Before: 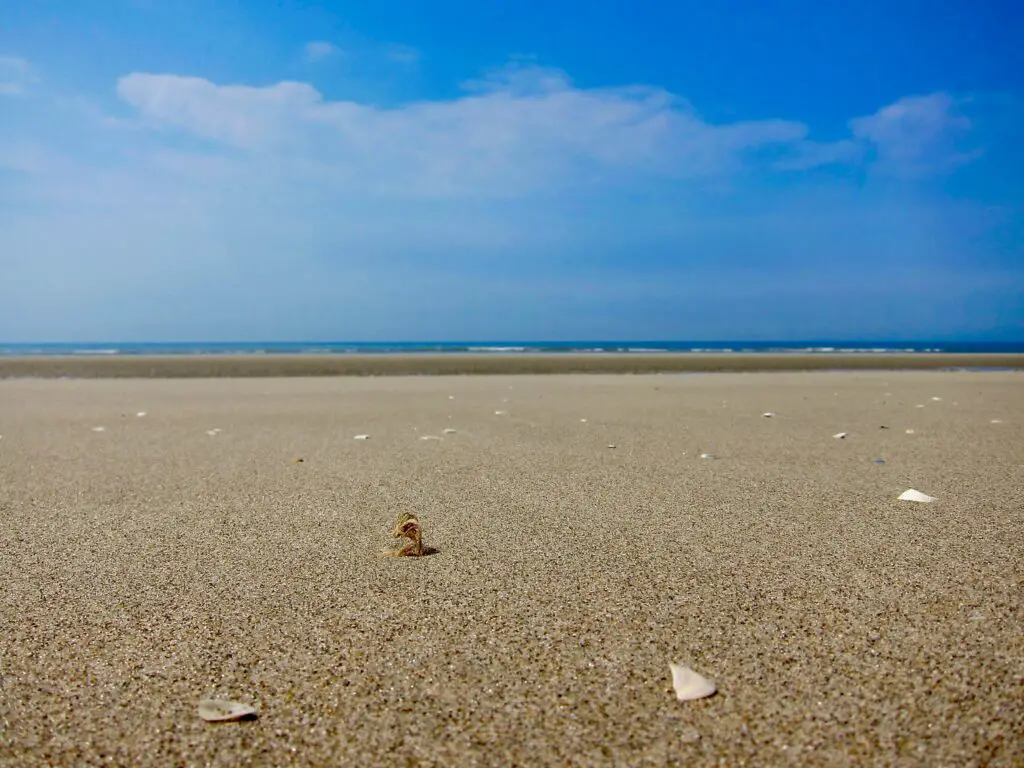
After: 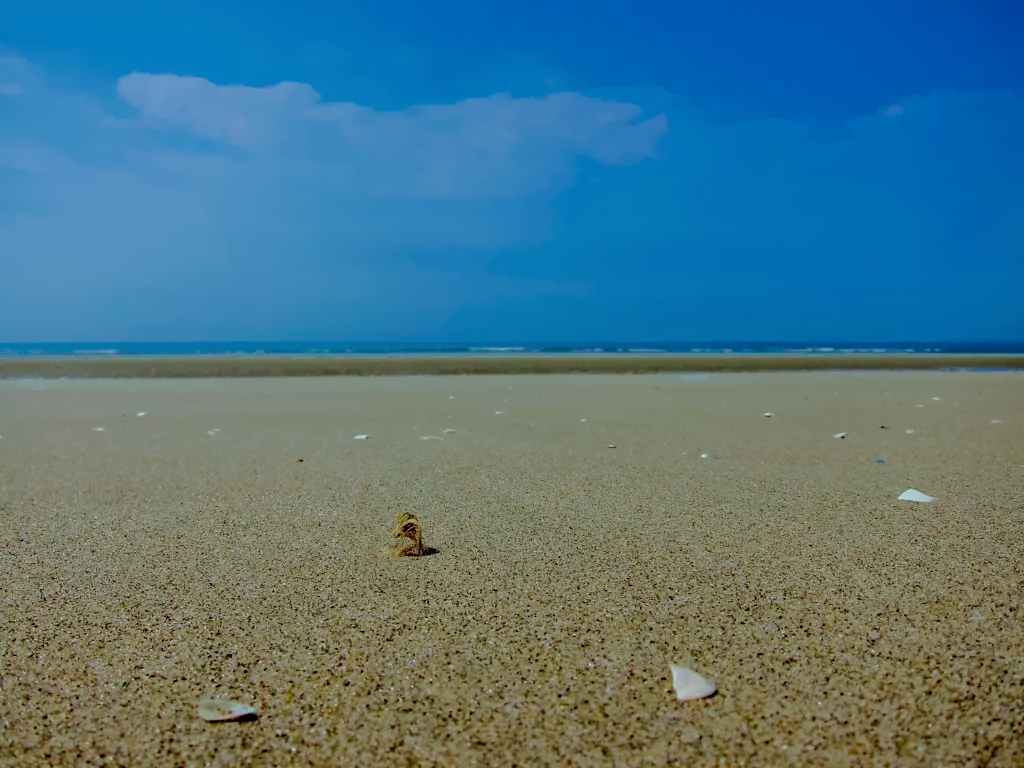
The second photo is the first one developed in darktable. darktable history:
color calibration: illuminant Planckian (black body), x 0.375, y 0.373, temperature 4117 K
filmic rgb: black relative exposure -4.14 EV, white relative exposure 5.1 EV, hardness 2.11, contrast 1.165
denoise (profiled): preserve shadows 1.35, scattering 0.011, a [-1, 0, 0], compensate highlight preservation false
color zones: curves: ch0 [(0.25, 0.5) (0.423, 0.5) (0.443, 0.5) (0.521, 0.756) (0.568, 0.5) (0.576, 0.5) (0.75, 0.5)]; ch1 [(0.25, 0.5) (0.423, 0.5) (0.443, 0.5) (0.539, 0.873) (0.624, 0.565) (0.631, 0.5) (0.75, 0.5)]
tone curve: curves: ch0 [(0, 0) (0.48, 0.431) (0.7, 0.609) (0.864, 0.854) (1, 1)]
color balance rgb: linear chroma grading › global chroma 9.31%, global vibrance 41.49%
velvia: on, module defaults
